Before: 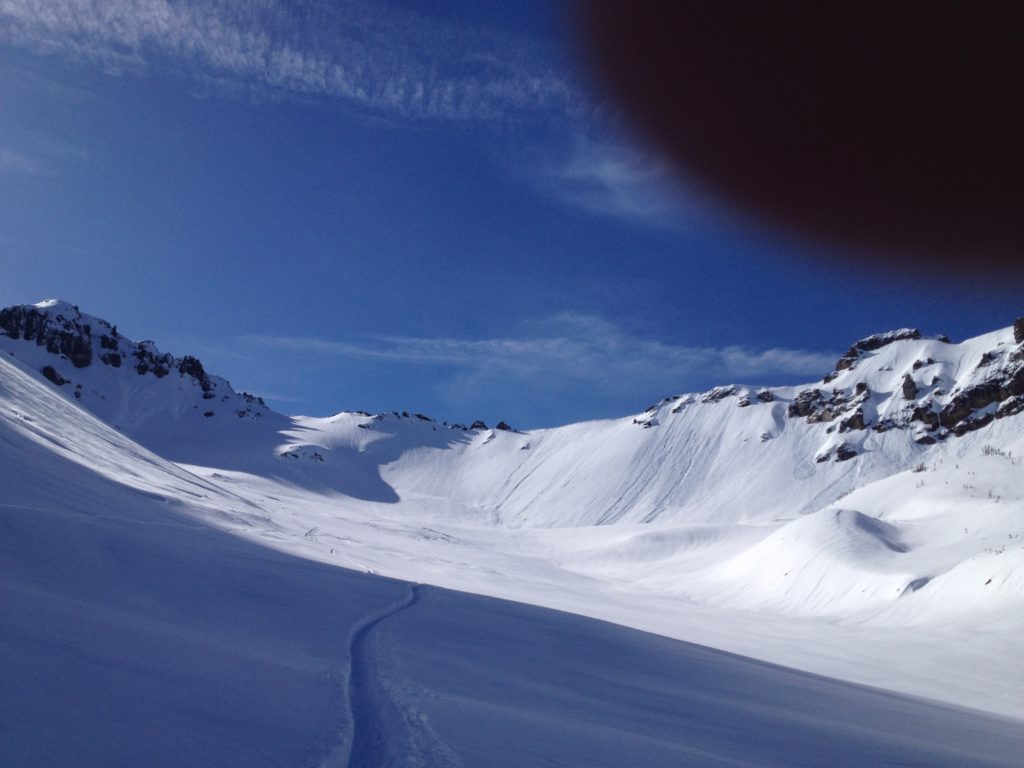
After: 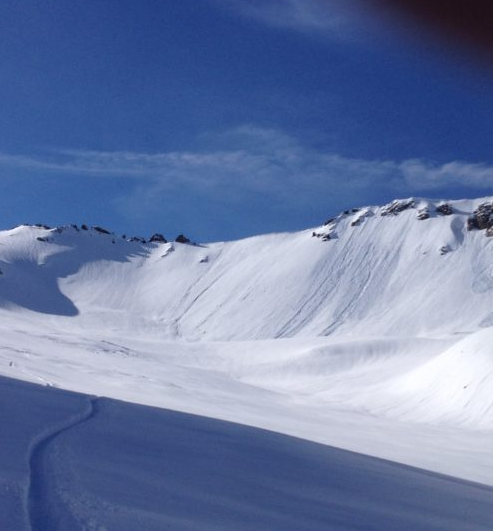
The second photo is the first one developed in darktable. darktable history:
crop: left 31.411%, top 24.38%, right 20.36%, bottom 6.397%
